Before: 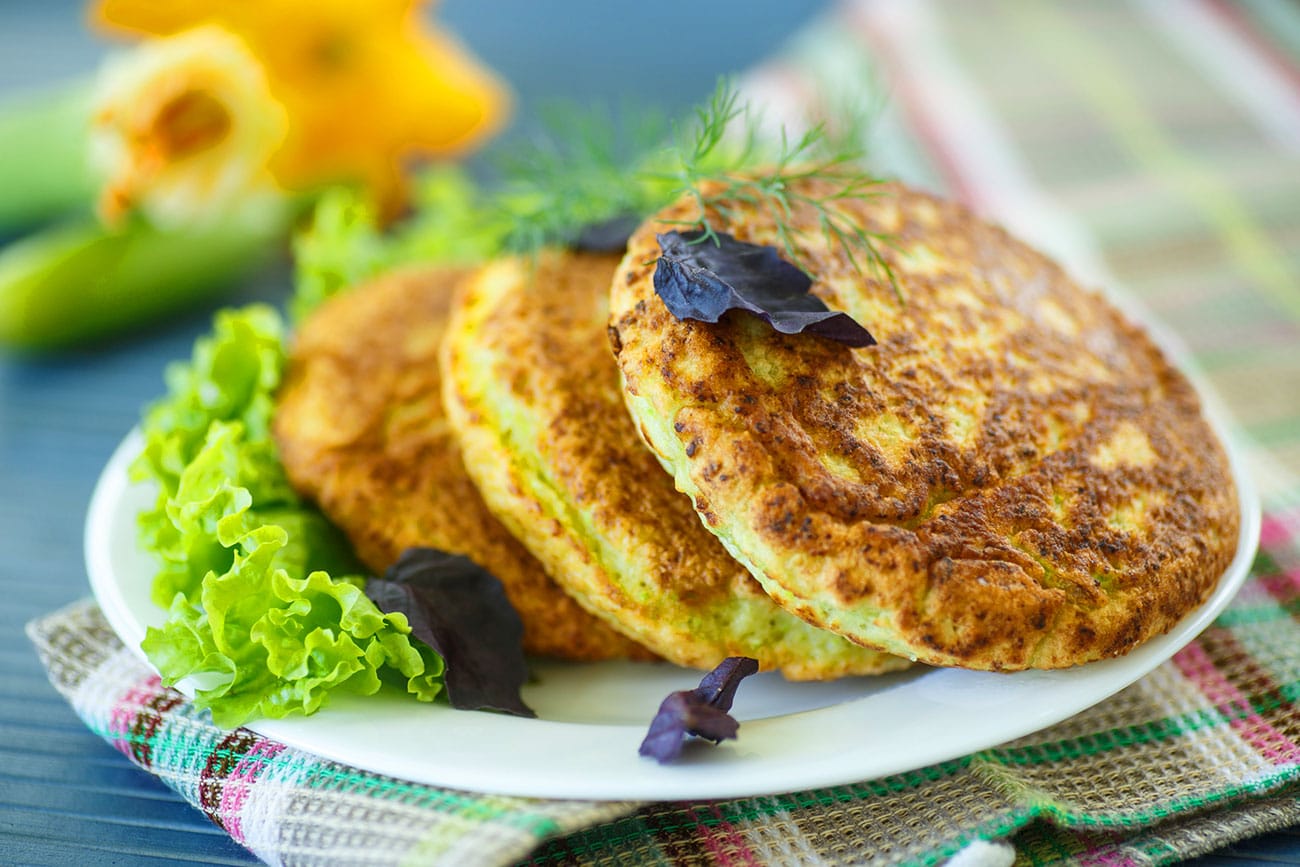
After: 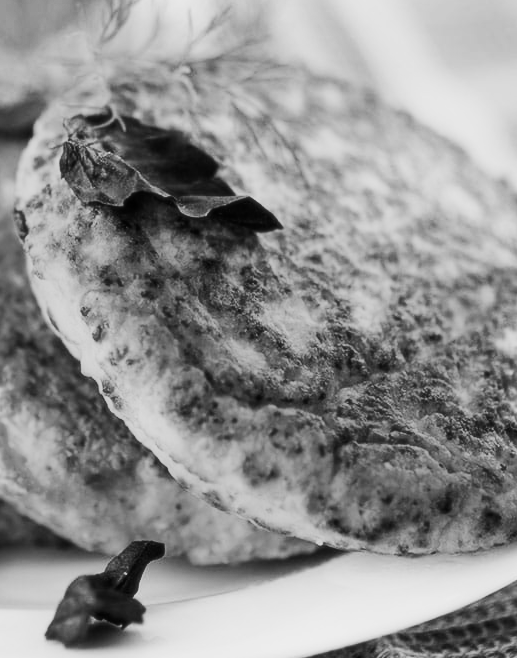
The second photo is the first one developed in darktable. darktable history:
monochrome: size 1
white balance: red 1.188, blue 1.11
crop: left 45.721%, top 13.393%, right 14.118%, bottom 10.01%
contrast brightness saturation: contrast 0.18, saturation 0.3
sigmoid: on, module defaults
color balance rgb: linear chroma grading › global chroma 10%, global vibrance 10%, contrast 15%, saturation formula JzAzBz (2021)
shadows and highlights: low approximation 0.01, soften with gaussian
soften: size 10%, saturation 50%, brightness 0.2 EV, mix 10%
